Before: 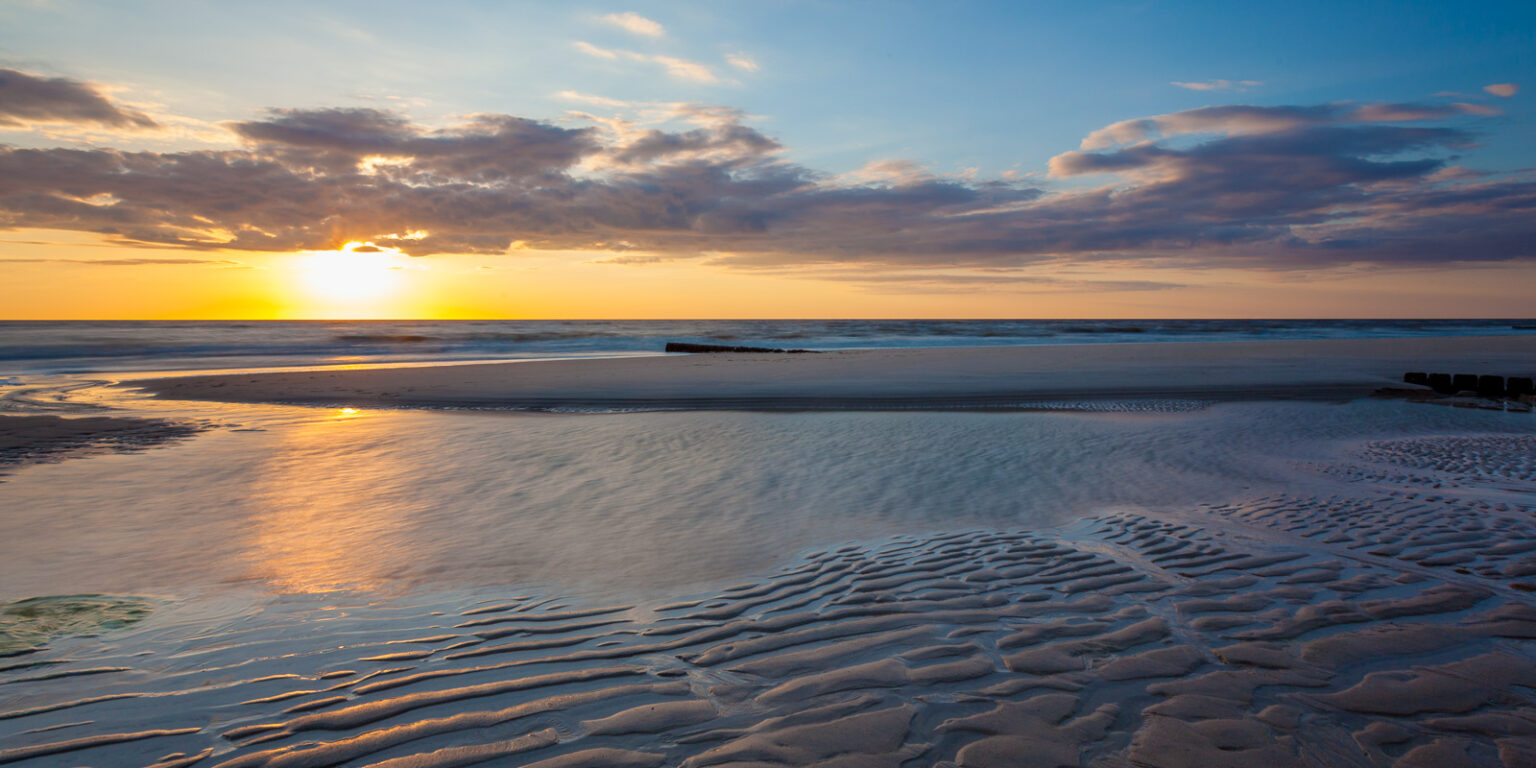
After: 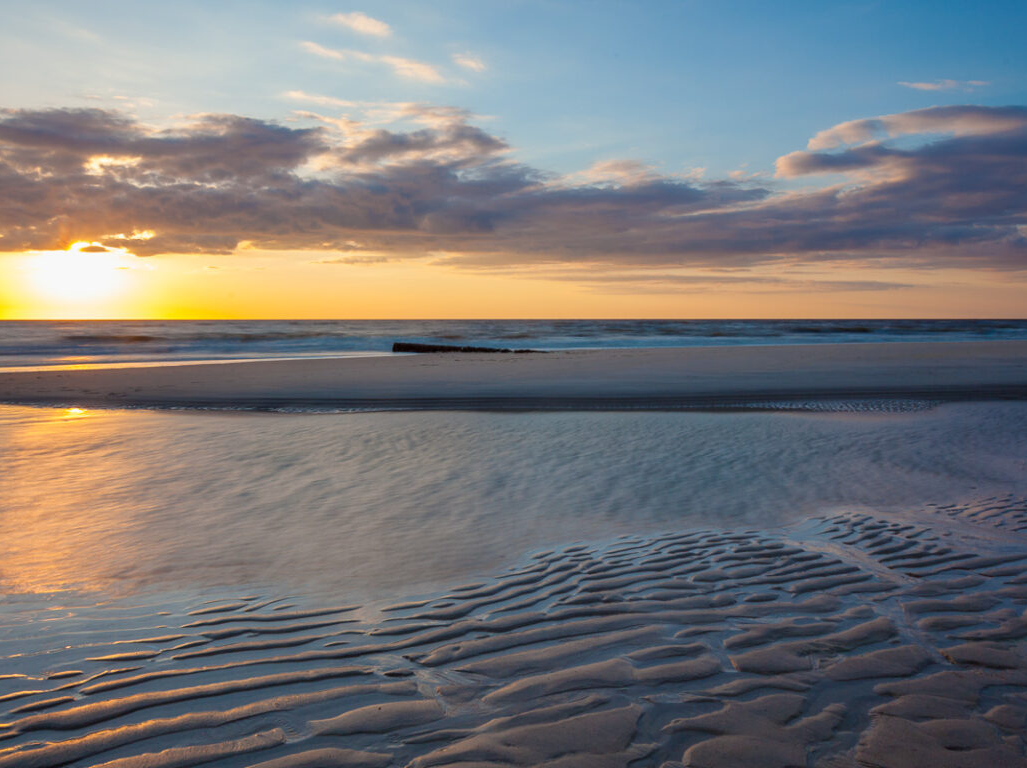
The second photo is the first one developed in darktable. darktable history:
crop and rotate: left 17.778%, right 15.318%
